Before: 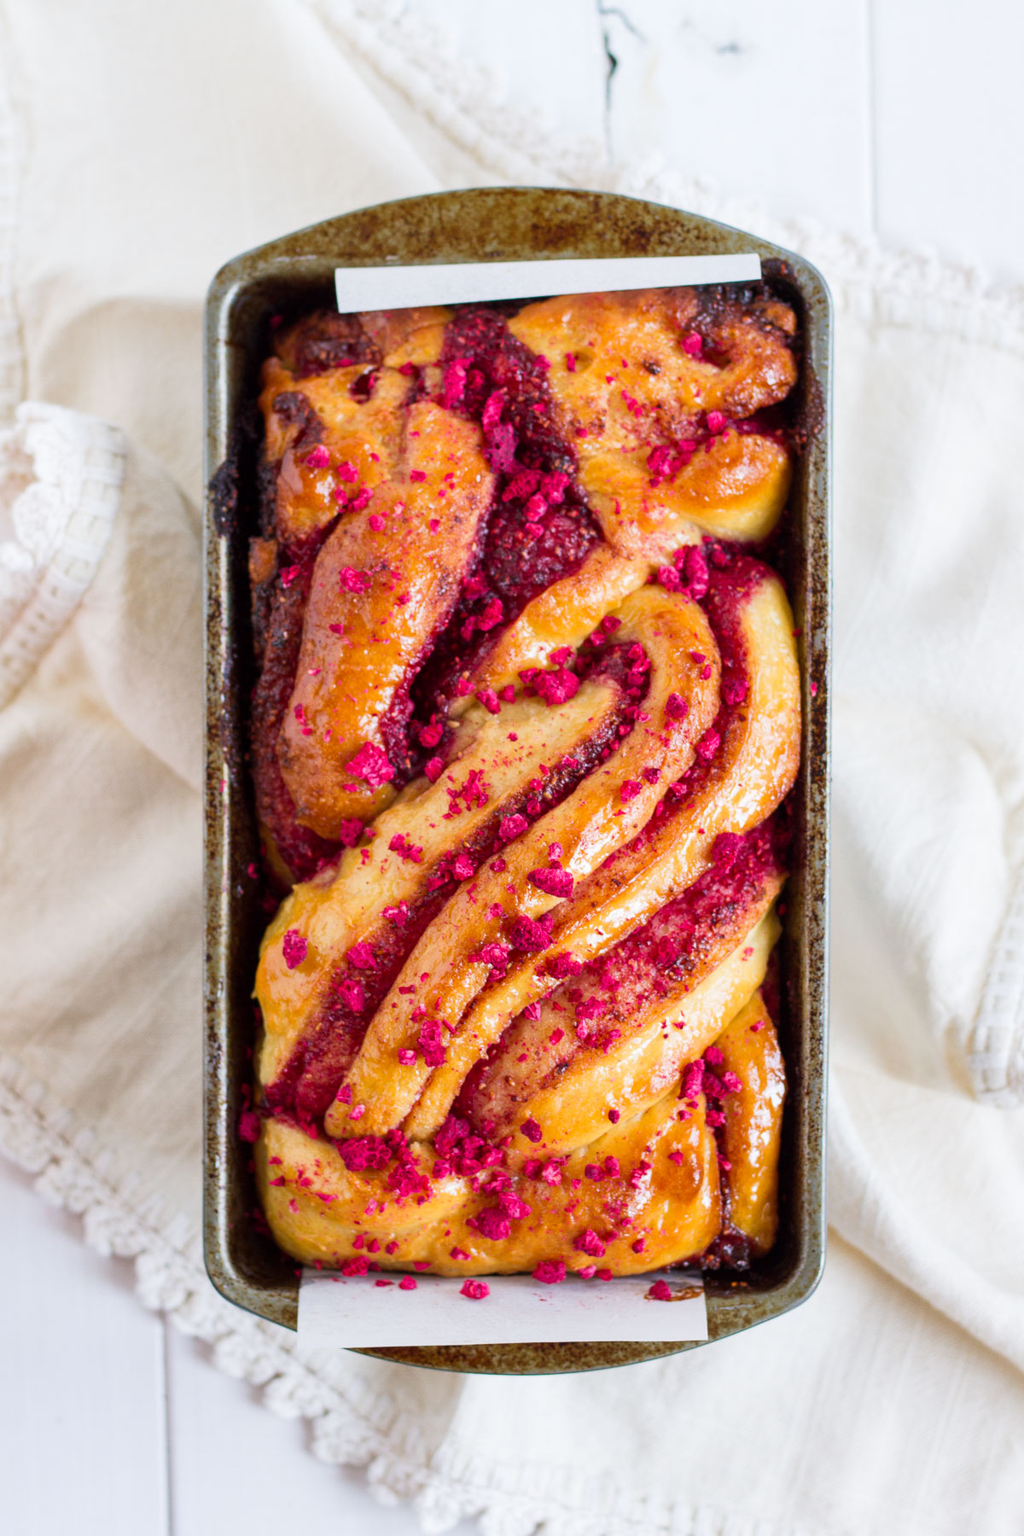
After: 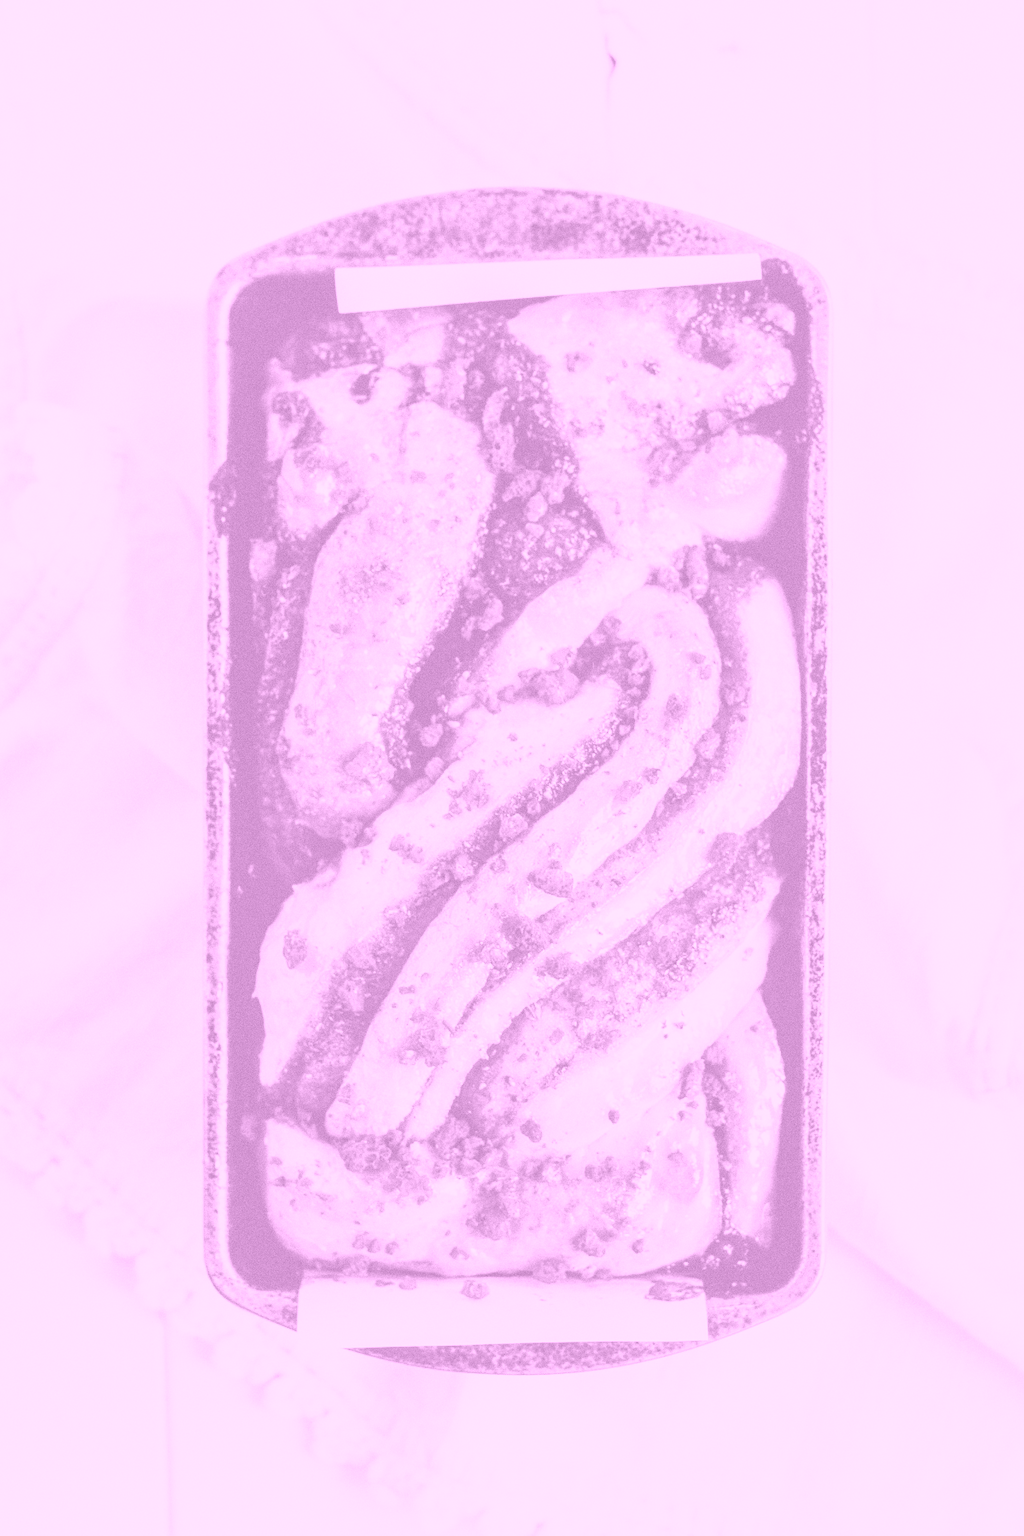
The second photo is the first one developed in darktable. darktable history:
tone curve: curves: ch0 [(0, 0) (0.003, 0.019) (0.011, 0.022) (0.025, 0.027) (0.044, 0.037) (0.069, 0.049) (0.1, 0.066) (0.136, 0.091) (0.177, 0.125) (0.224, 0.159) (0.277, 0.206) (0.335, 0.266) (0.399, 0.332) (0.468, 0.411) (0.543, 0.492) (0.623, 0.577) (0.709, 0.668) (0.801, 0.767) (0.898, 0.869) (1, 1)], preserve colors none
exposure: black level correction 0.001, exposure 1 EV, compensate highlight preservation false
contrast brightness saturation: contrast 0.21, brightness -0.11, saturation 0.21
grain: coarseness 0.09 ISO
local contrast: on, module defaults
colorize: hue 331.2°, saturation 75%, source mix 30.28%, lightness 70.52%, version 1
color correction: highlights a* 6.27, highlights b* 8.19, shadows a* 5.94, shadows b* 7.23, saturation 0.9
filmic rgb: black relative exposure -5 EV, hardness 2.88, contrast 1.2, highlights saturation mix -30%
